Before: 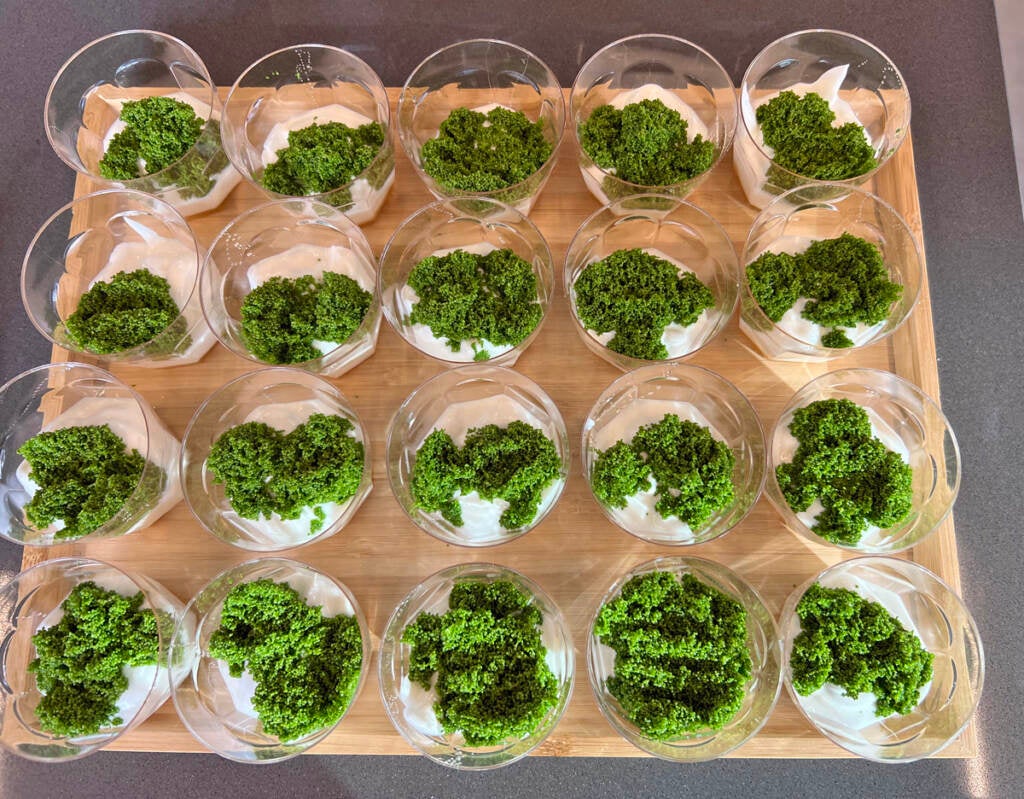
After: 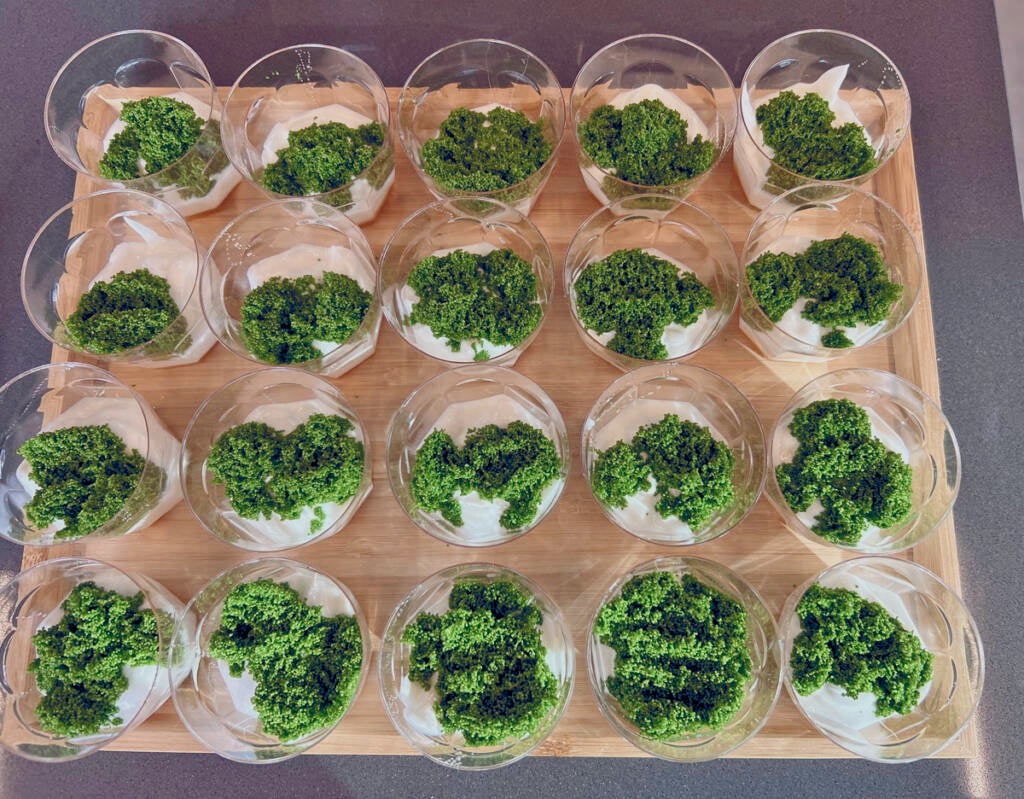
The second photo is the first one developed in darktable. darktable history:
contrast brightness saturation: saturation -0.055
color balance rgb: power › hue 73.77°, global offset › luminance -0.279%, global offset › chroma 0.304%, global offset › hue 259.78°, perceptual saturation grading › global saturation 20%, perceptual saturation grading › highlights -50.453%, perceptual saturation grading › shadows 30.81%, perceptual brilliance grading › global brilliance -18.567%, perceptual brilliance grading › highlights 29.203%, contrast -29.382%
color zones: curves: ch0 [(0, 0.5) (0.143, 0.5) (0.286, 0.5) (0.429, 0.5) (0.62, 0.489) (0.714, 0.445) (0.844, 0.496) (1, 0.5)]; ch1 [(0, 0.5) (0.143, 0.5) (0.286, 0.5) (0.429, 0.5) (0.571, 0.5) (0.714, 0.523) (0.857, 0.5) (1, 0.5)]
